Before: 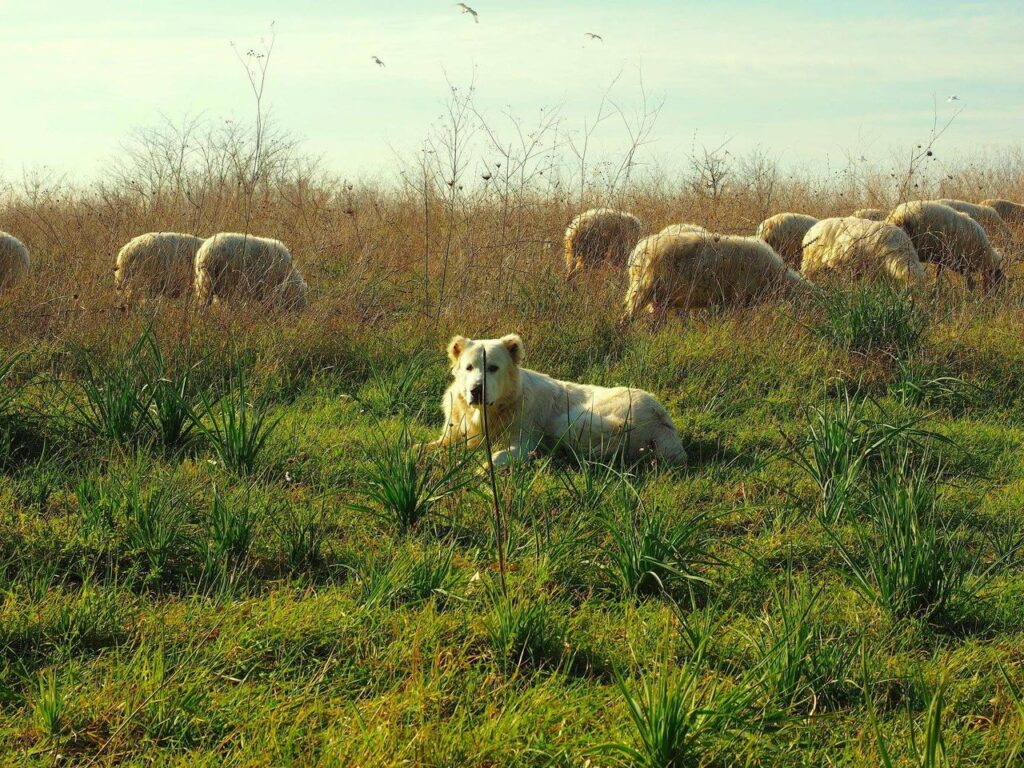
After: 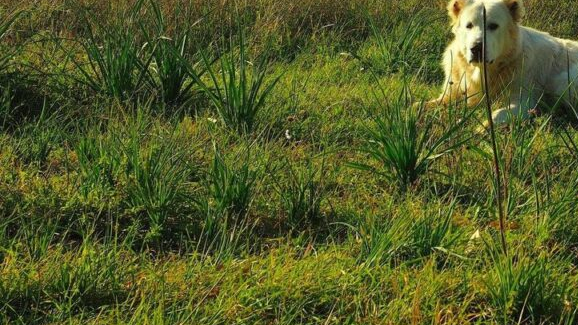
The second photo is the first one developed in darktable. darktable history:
crop: top 44.544%, right 43.537%, bottom 13.1%
